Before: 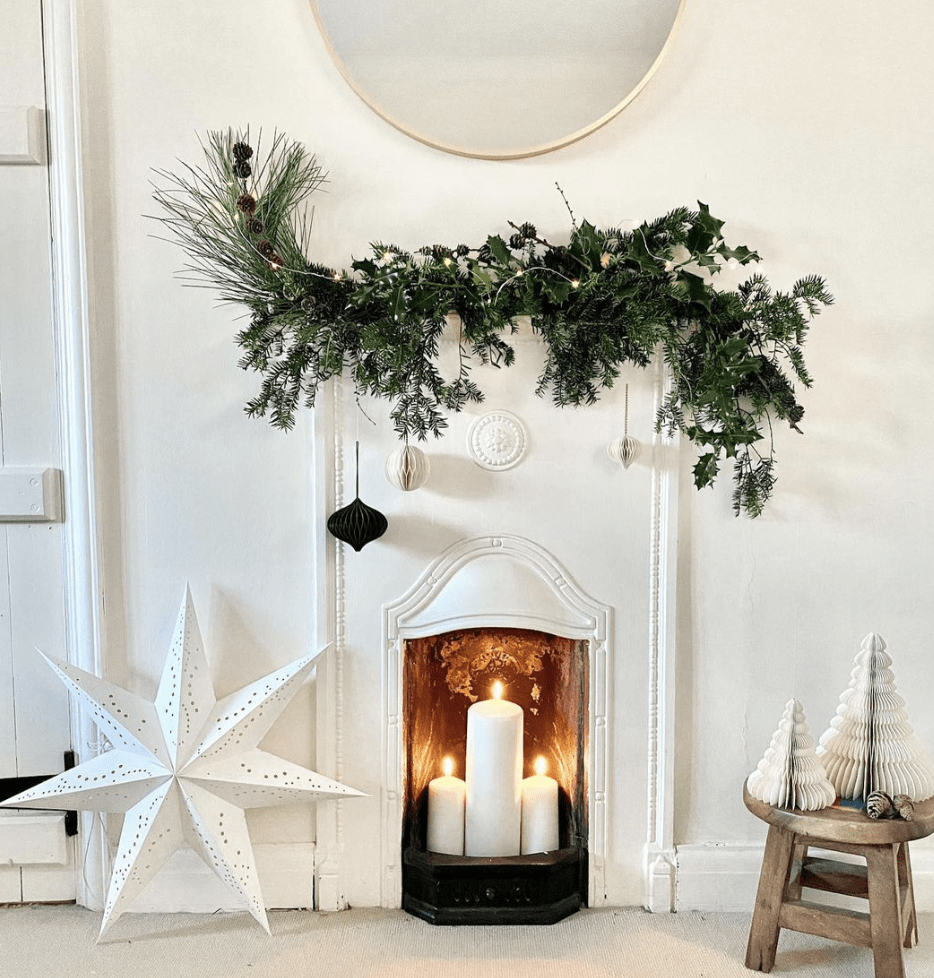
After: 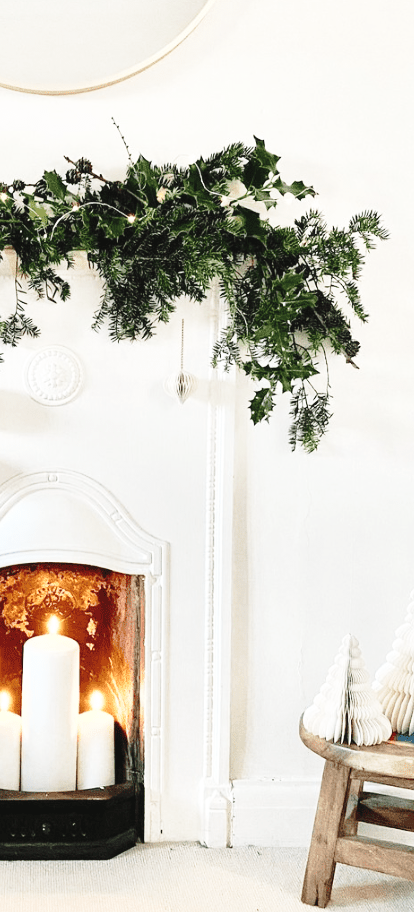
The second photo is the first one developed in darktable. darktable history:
crop: left 47.588%, top 6.739%, right 8.04%
base curve: curves: ch0 [(0, 0) (0.028, 0.03) (0.121, 0.232) (0.46, 0.748) (0.859, 0.968) (1, 1)], preserve colors none
exposure: black level correction -0.004, exposure 0.058 EV, compensate highlight preservation false
